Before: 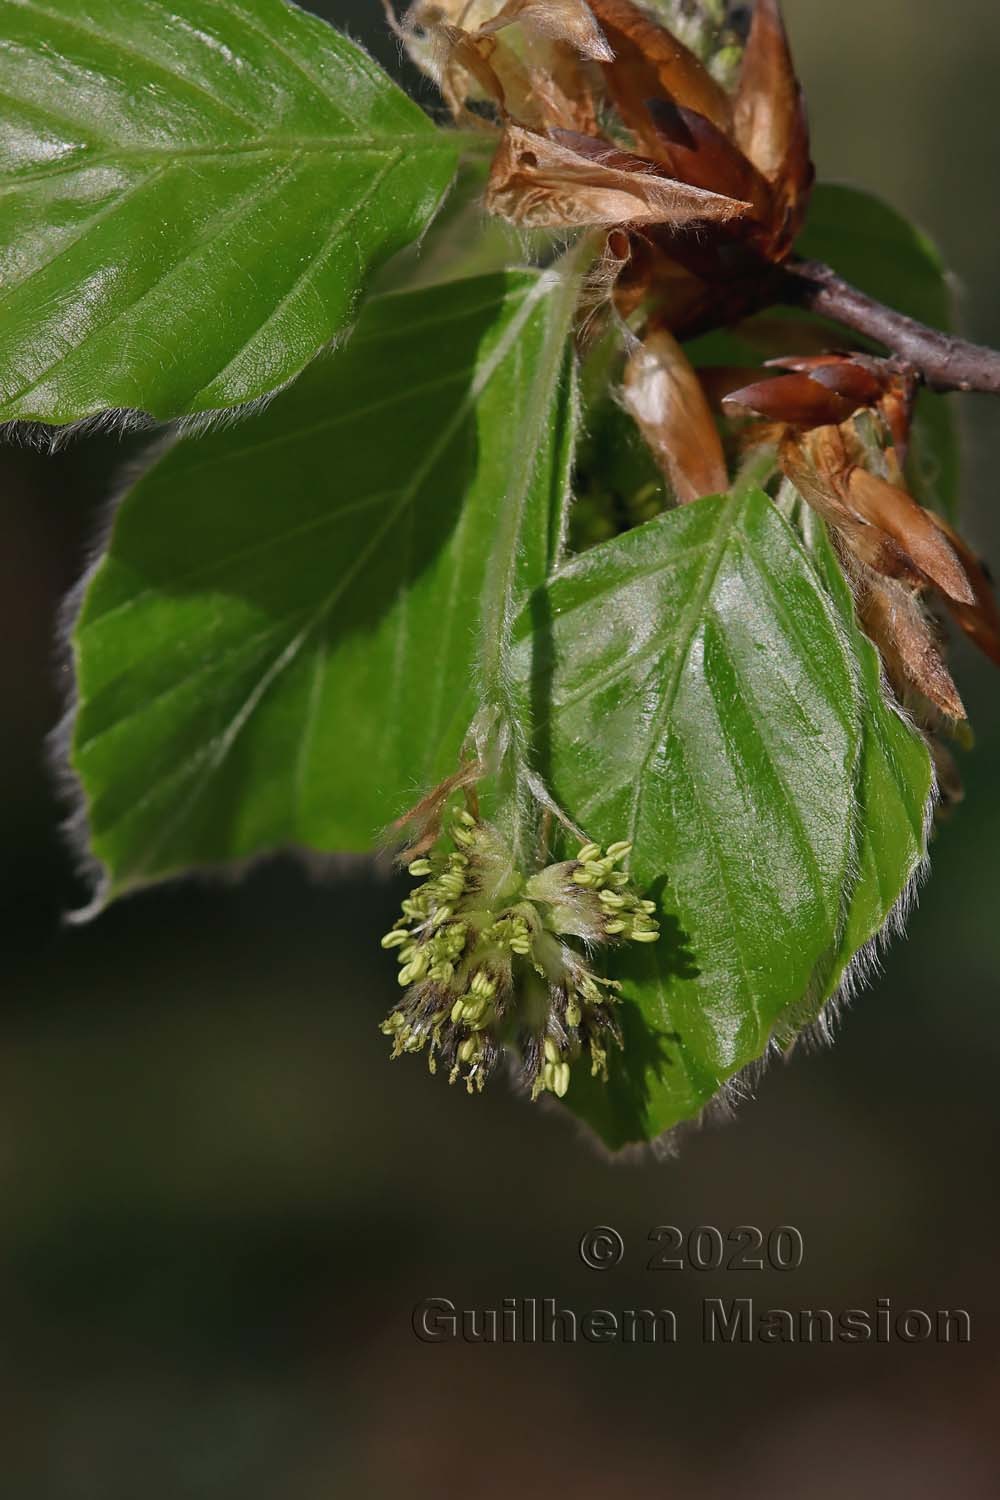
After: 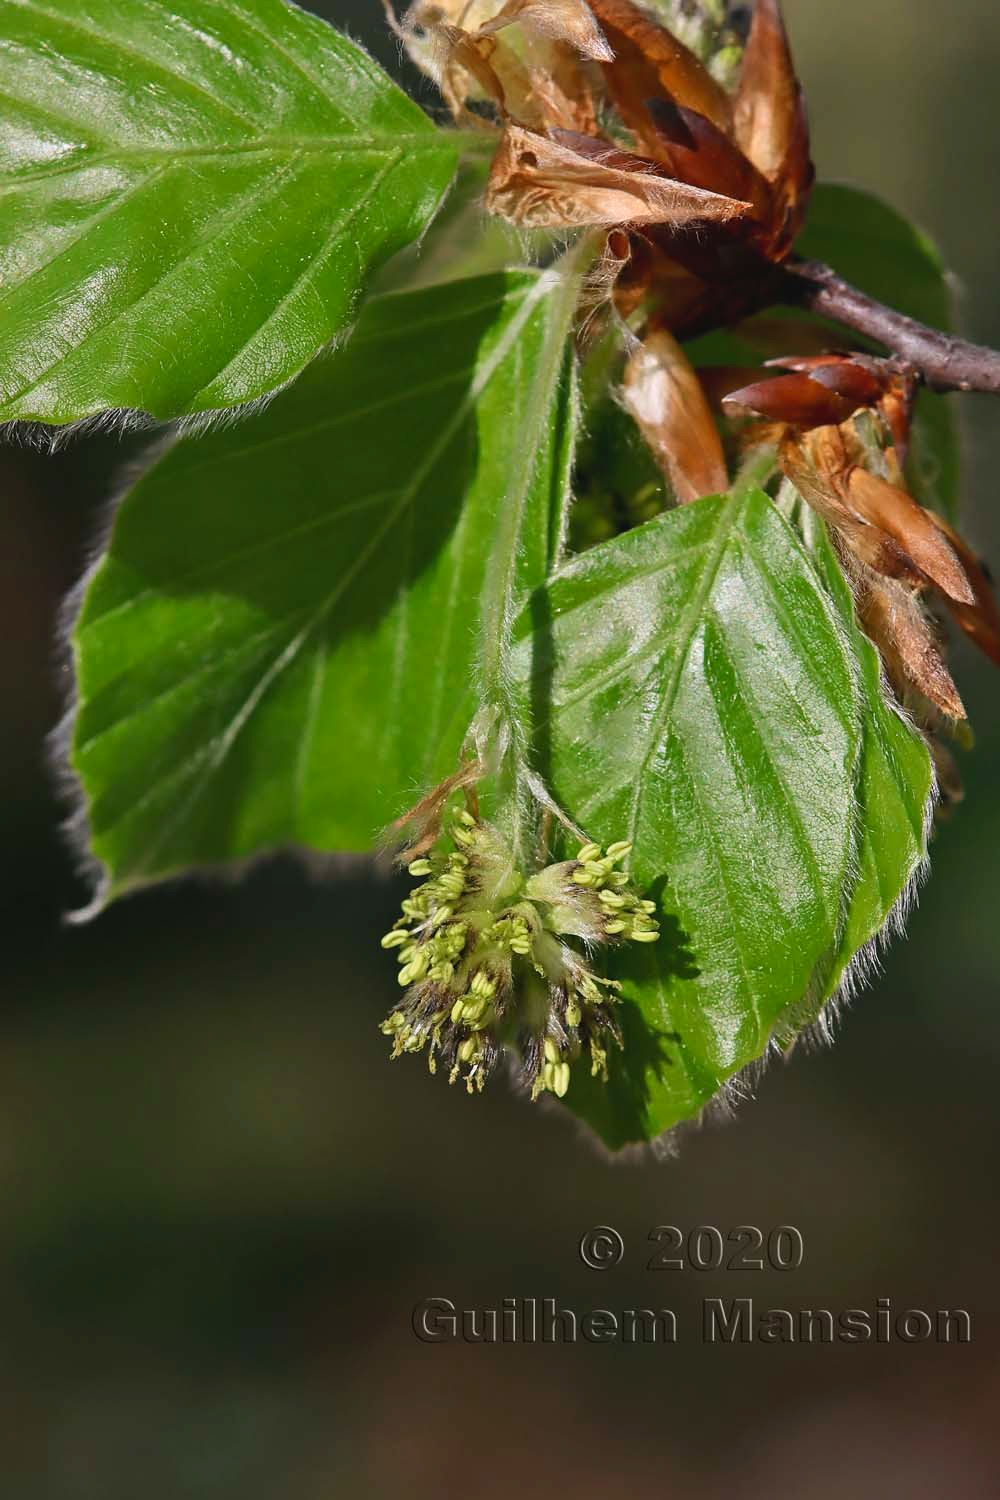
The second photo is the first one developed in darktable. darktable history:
tone equalizer: on, module defaults
contrast brightness saturation: contrast 0.205, brightness 0.168, saturation 0.228
